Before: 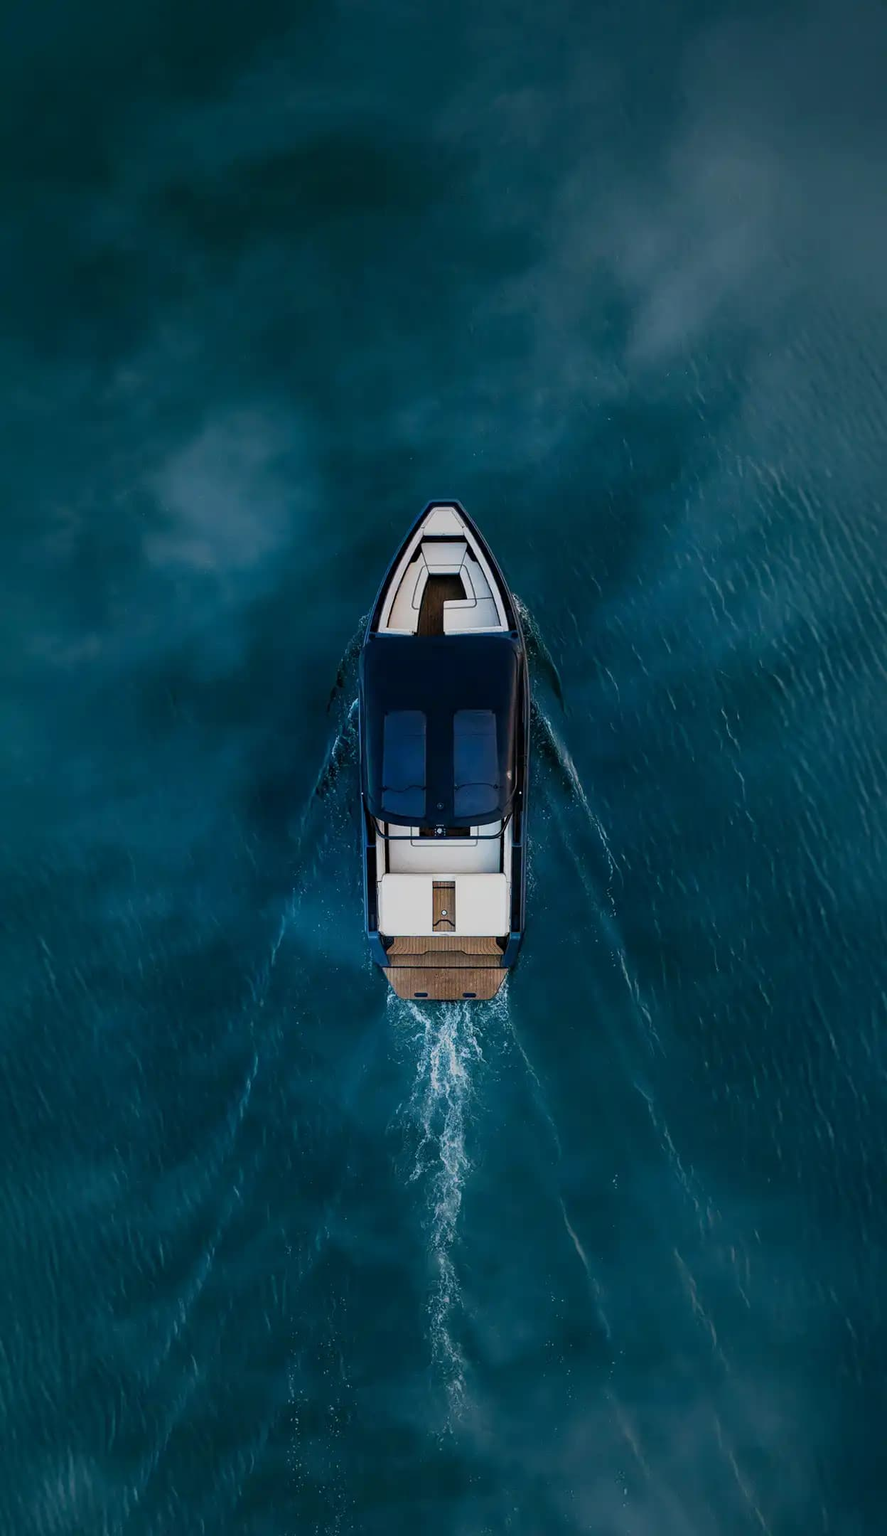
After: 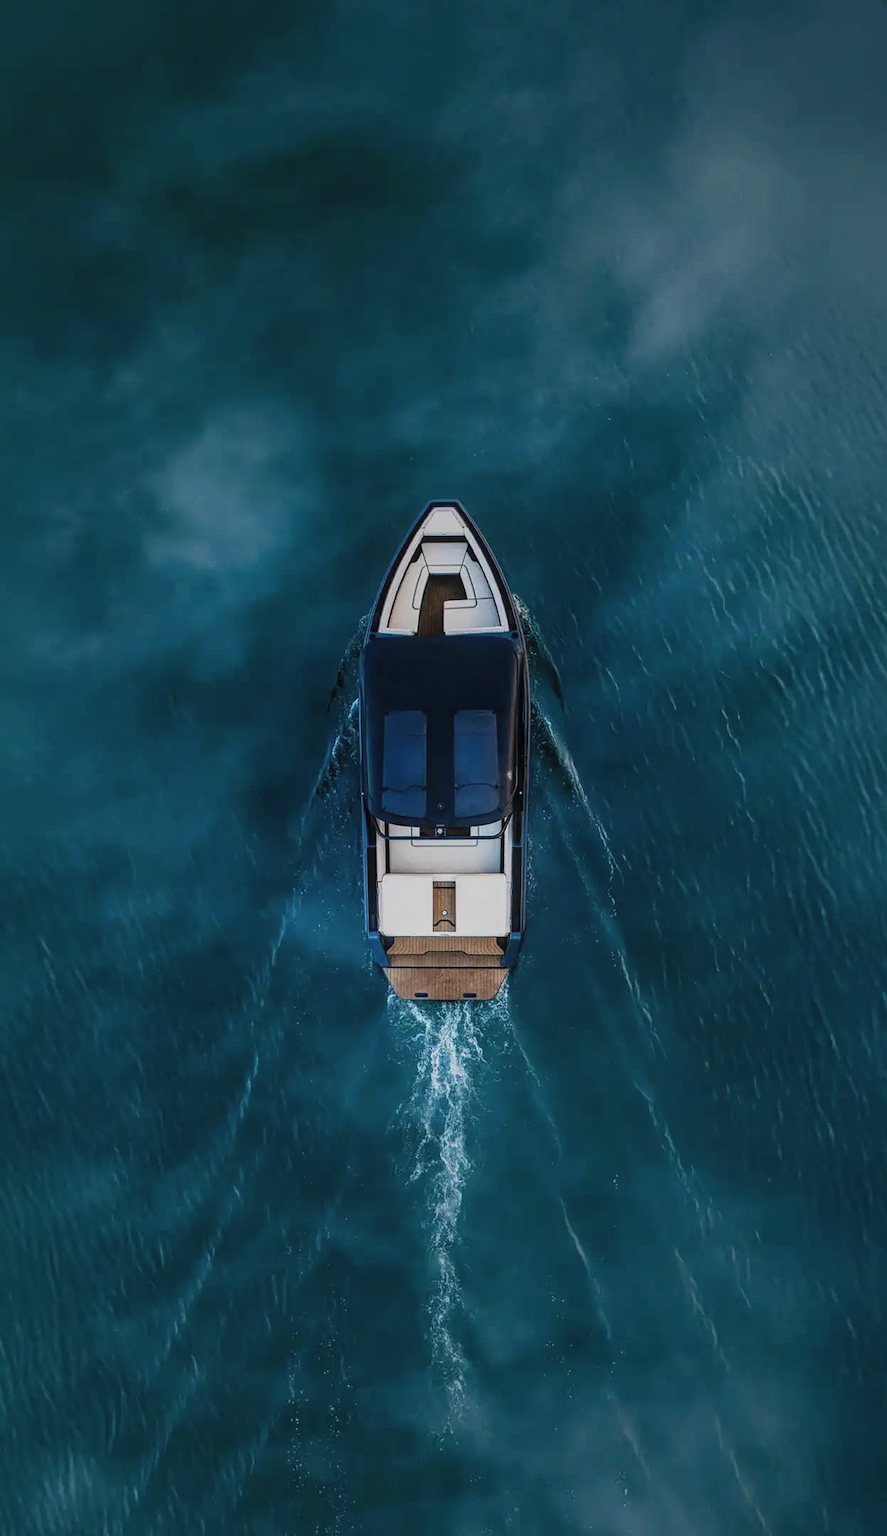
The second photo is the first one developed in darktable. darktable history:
local contrast: on, module defaults
color balance rgb: highlights gain › chroma 0.163%, highlights gain › hue 332.7°, global offset › luminance 0.497%, perceptual saturation grading › global saturation 0.971%, perceptual brilliance grading › global brilliance 1.801%, perceptual brilliance grading › highlights -3.529%
